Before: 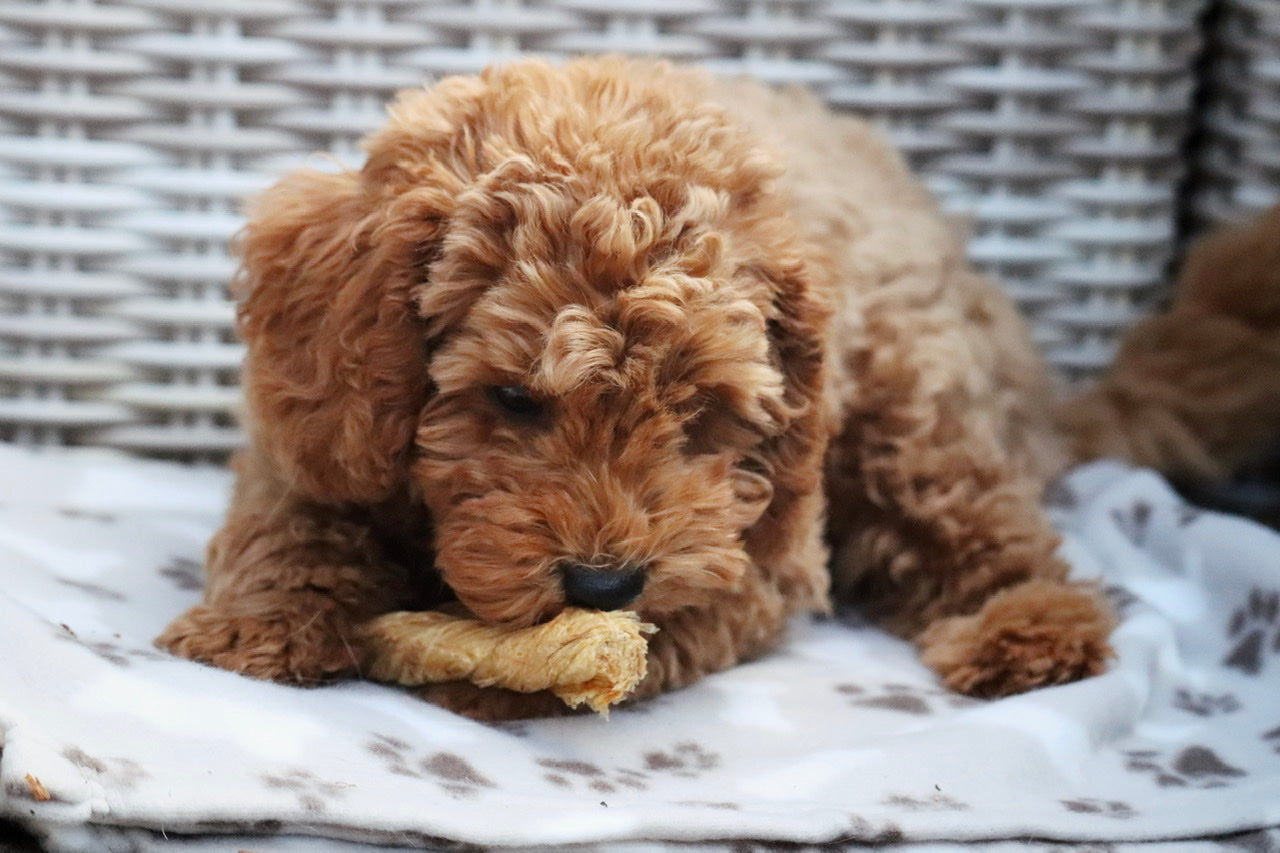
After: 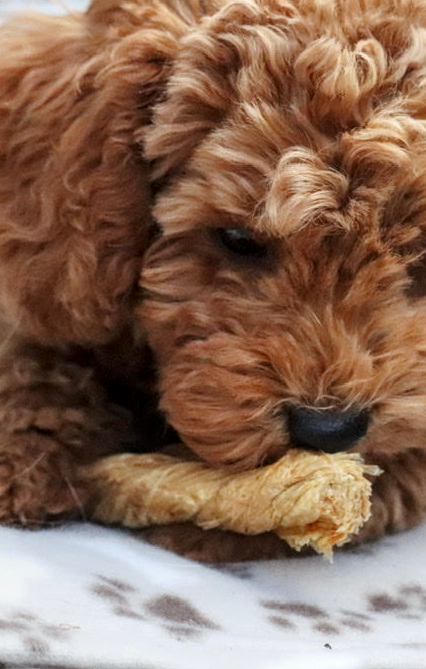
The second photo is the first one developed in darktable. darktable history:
local contrast: on, module defaults
crop and rotate: left 21.568%, top 18.551%, right 45.08%, bottom 3.005%
